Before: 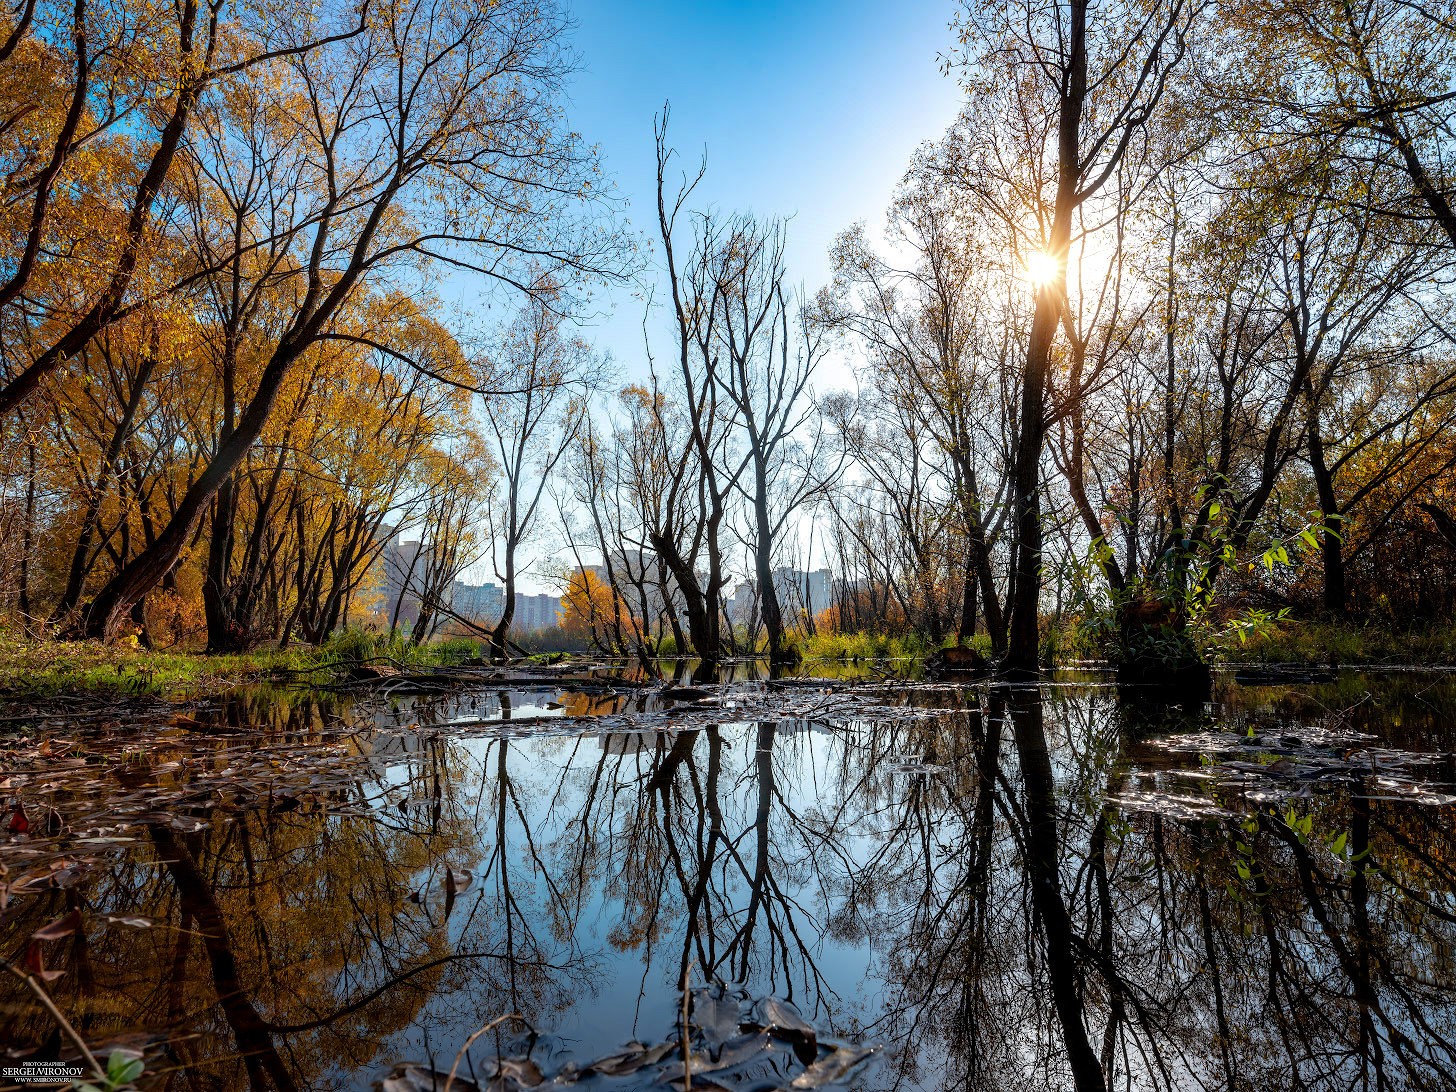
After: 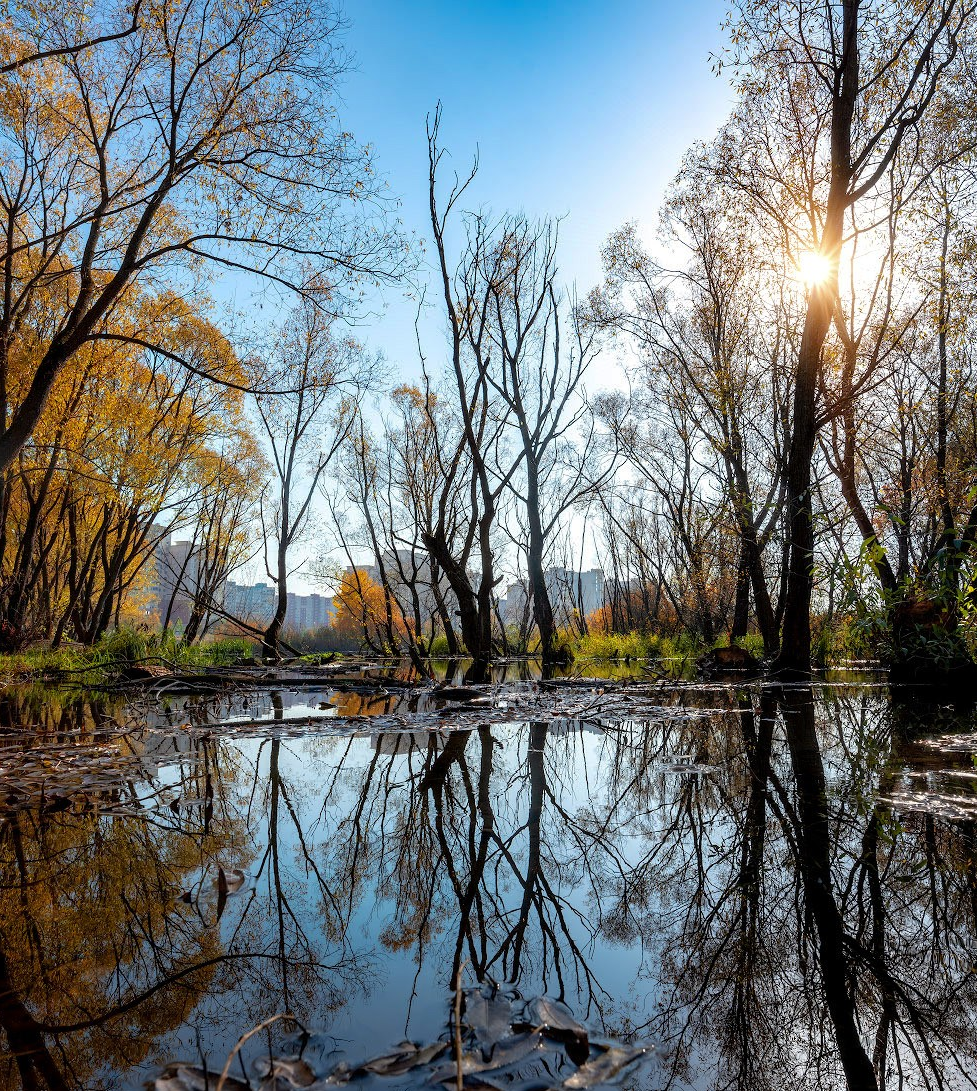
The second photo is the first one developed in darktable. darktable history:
crop and rotate: left 15.663%, right 17.196%
